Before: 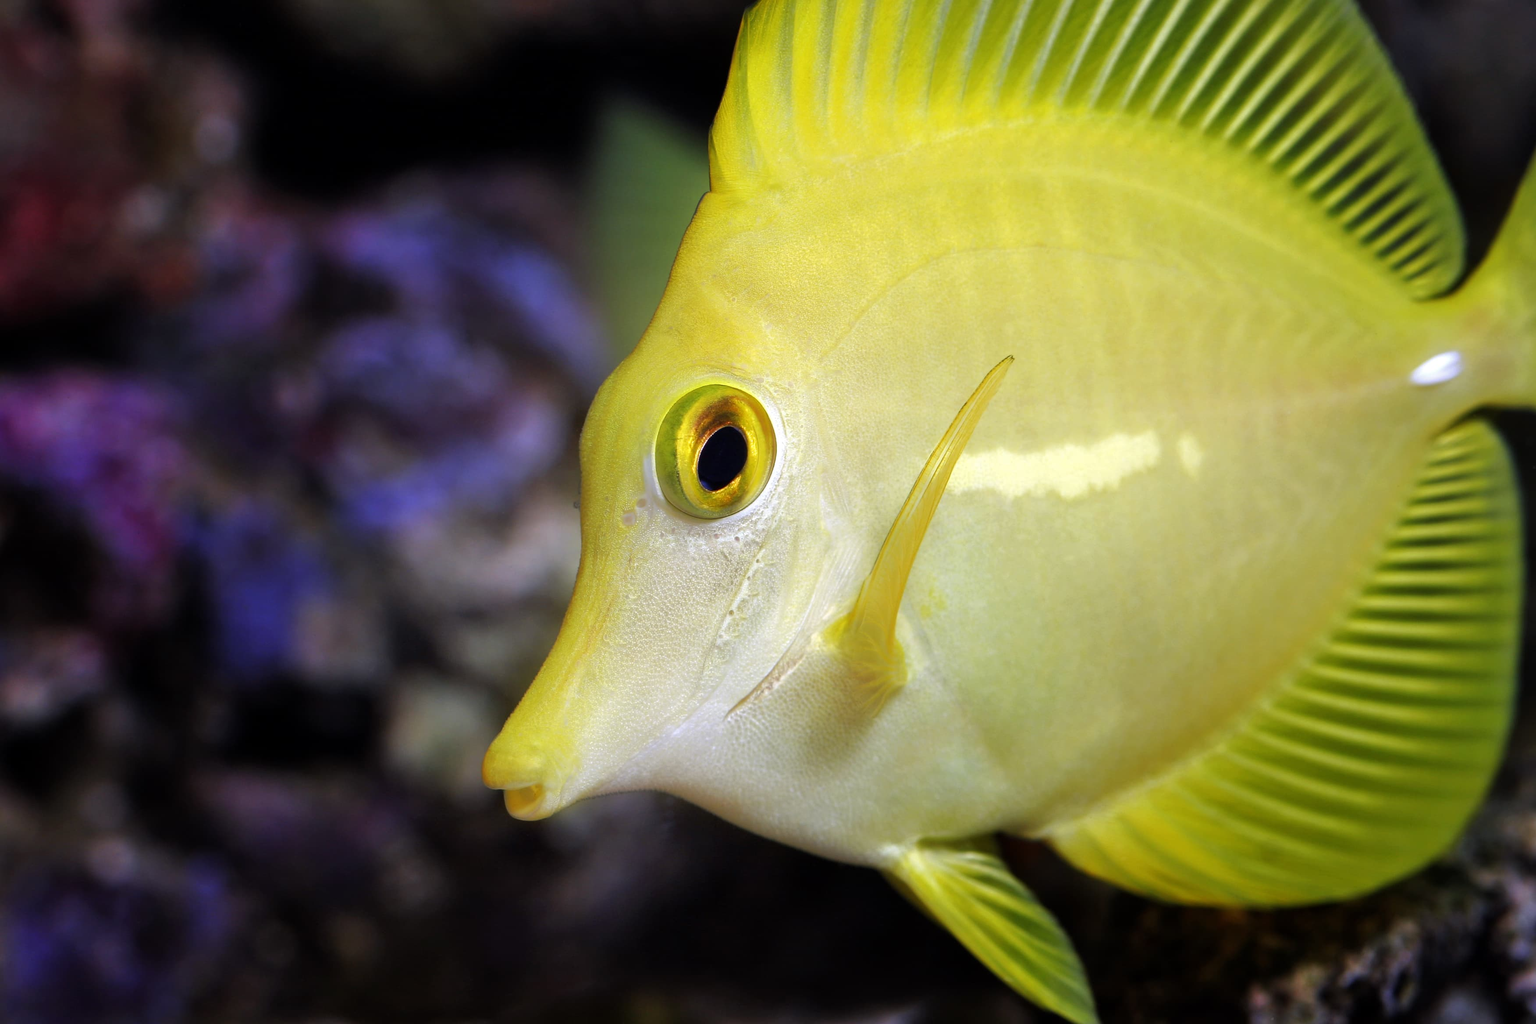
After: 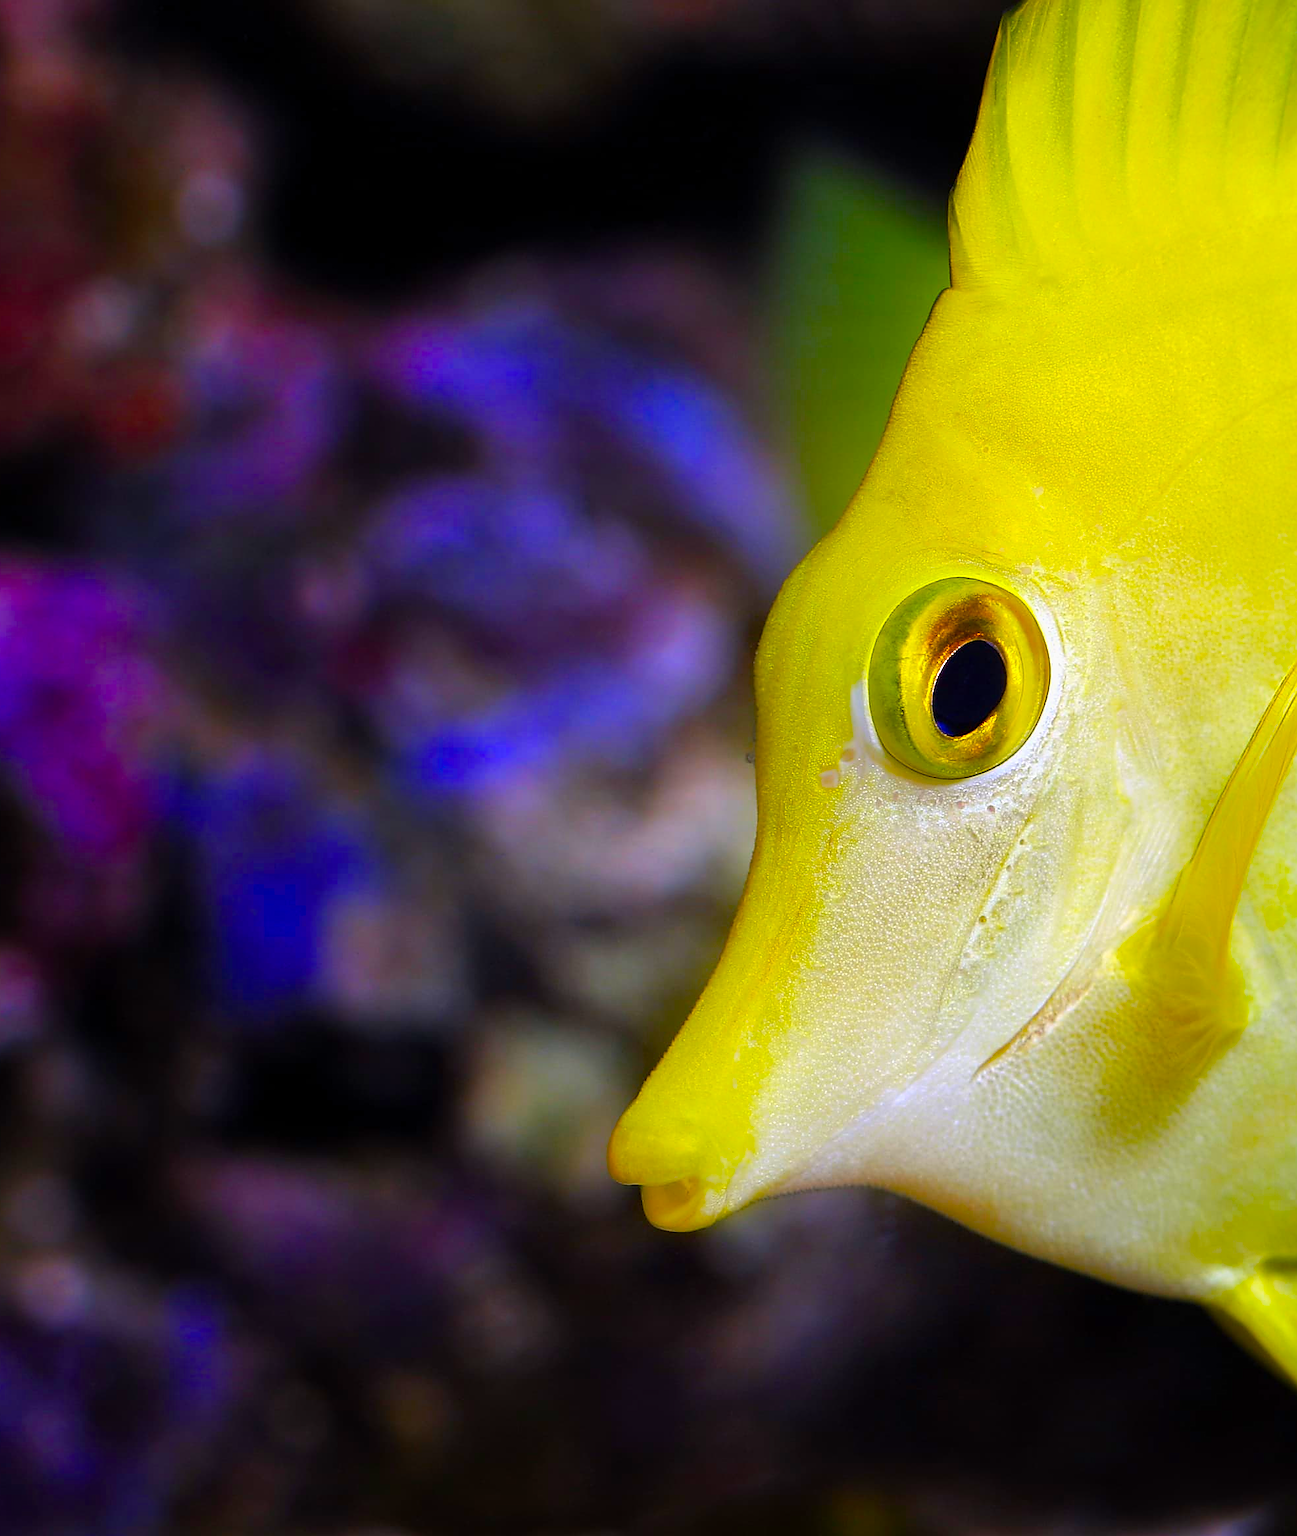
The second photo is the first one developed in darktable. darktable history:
color balance rgb: linear chroma grading › global chroma 42.25%, perceptual saturation grading › global saturation 30.287%, perceptual brilliance grading › global brilliance 1.401%, perceptual brilliance grading › highlights -3.507%
sharpen: radius 1.415, amount 1.235, threshold 0.828
crop: left 5.009%, right 38.708%
contrast brightness saturation: contrast 0.103, brightness 0.034, saturation 0.087
